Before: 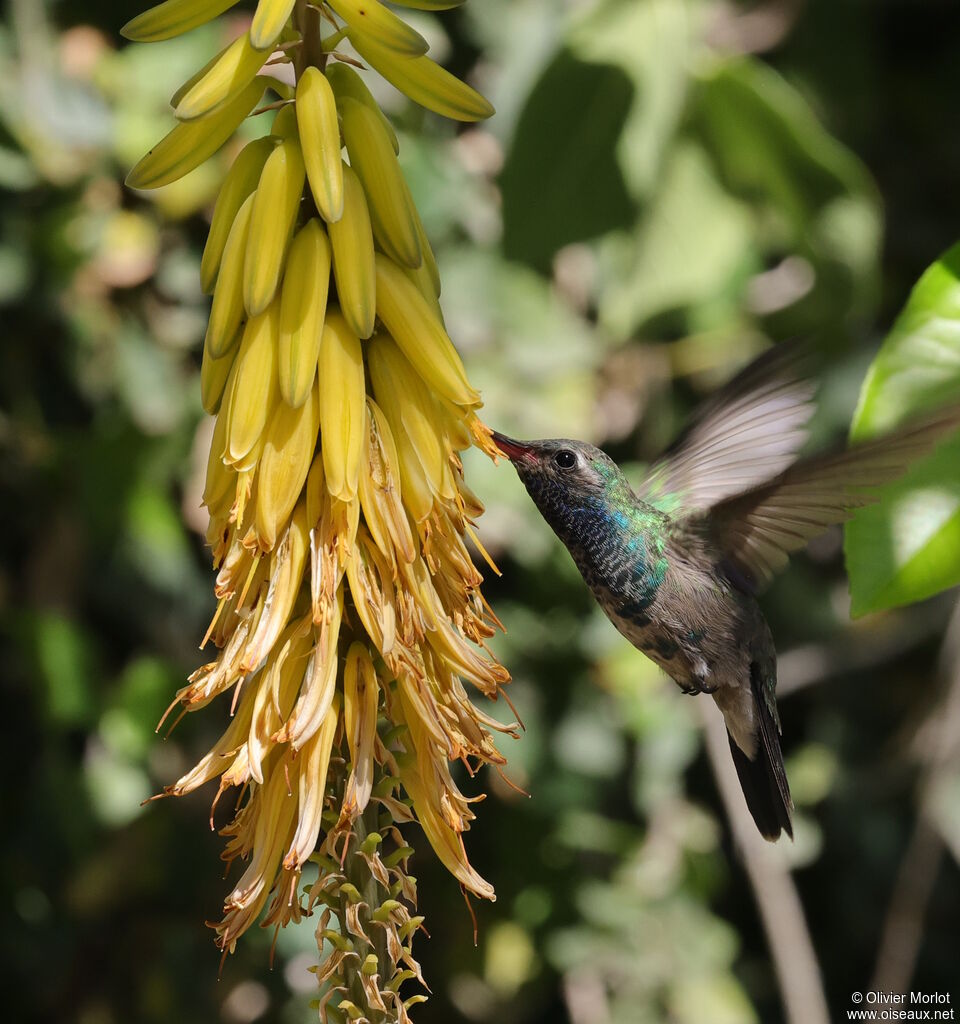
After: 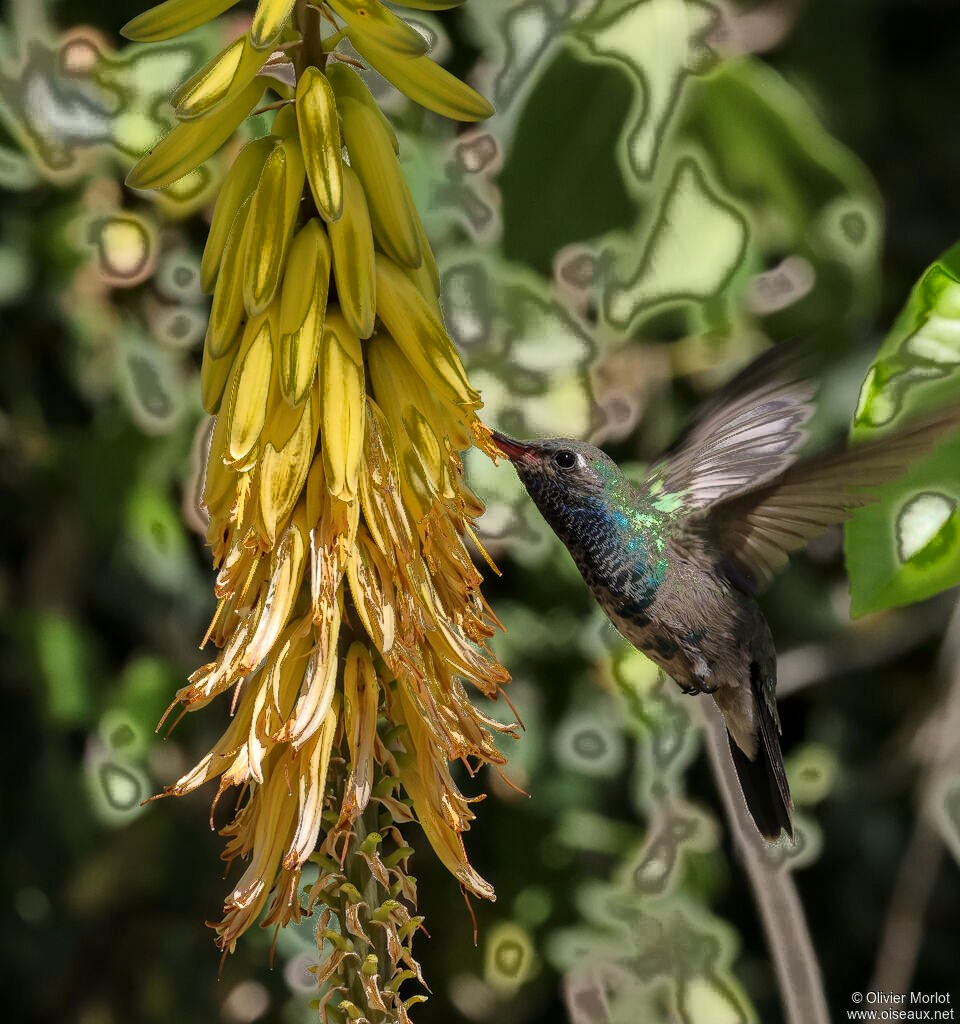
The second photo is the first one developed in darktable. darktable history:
local contrast: on, module defaults
fill light: exposure -0.73 EV, center 0.69, width 2.2
